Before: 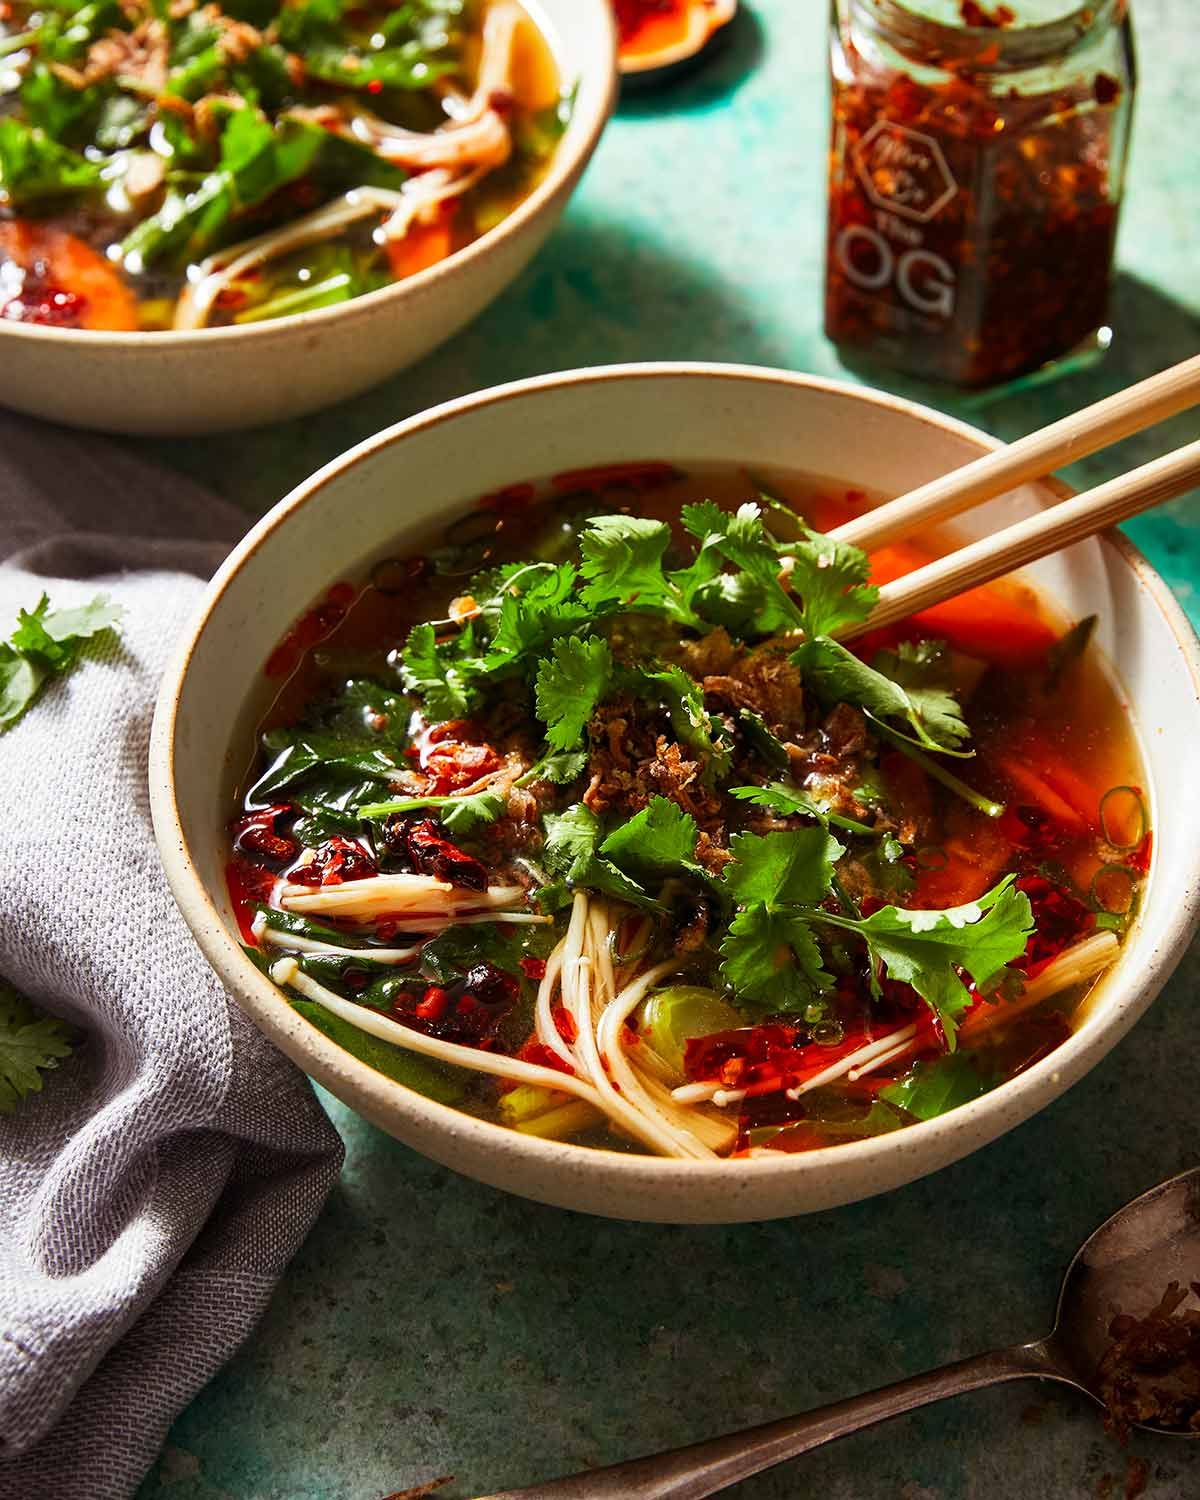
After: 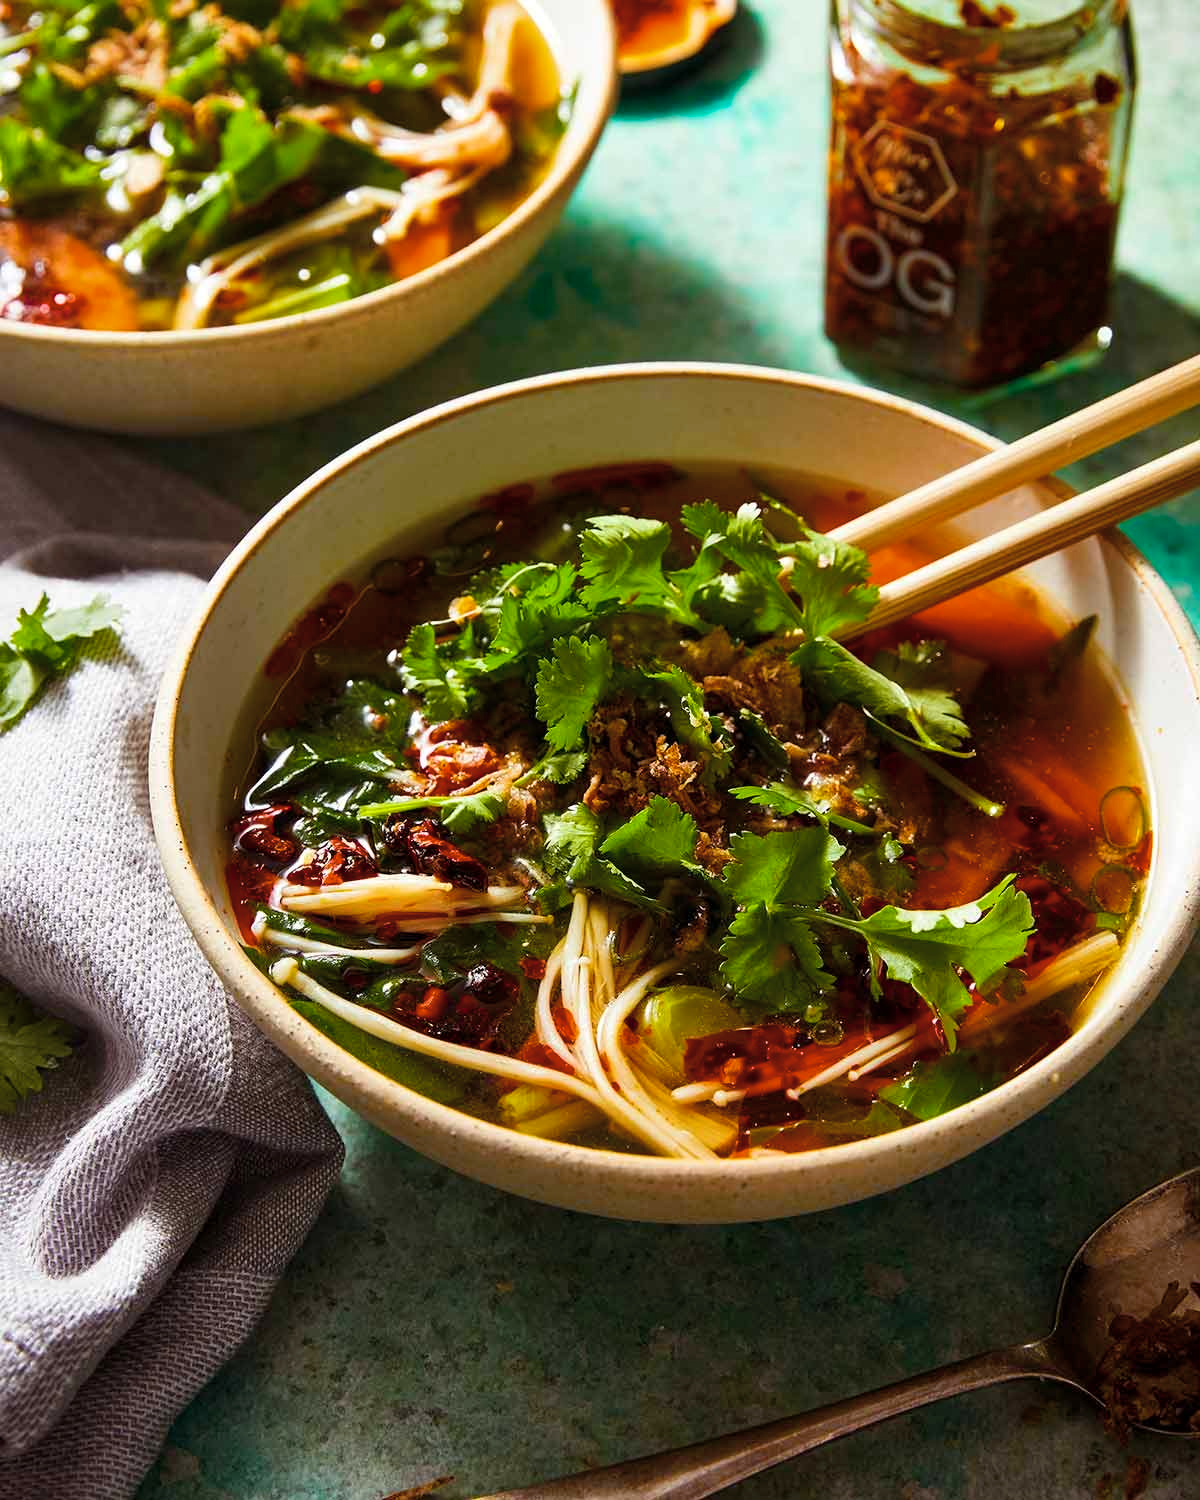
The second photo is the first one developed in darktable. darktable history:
color balance rgb: perceptual saturation grading › global saturation 51.222%, perceptual brilliance grading › global brilliance 2.578%, perceptual brilliance grading › highlights -2.265%, perceptual brilliance grading › shadows 3.38%
color correction: highlights b* 0.057, saturation 0.773
